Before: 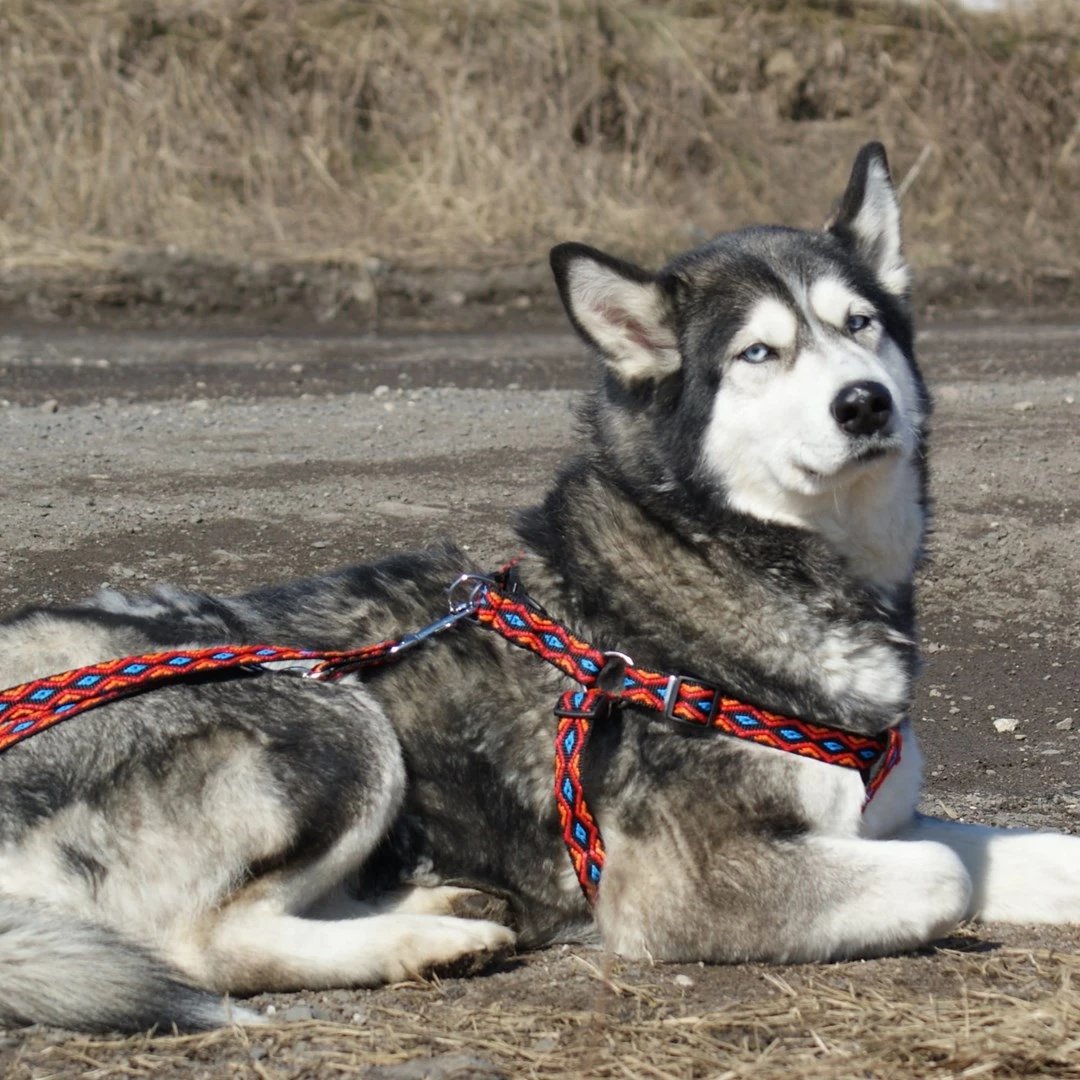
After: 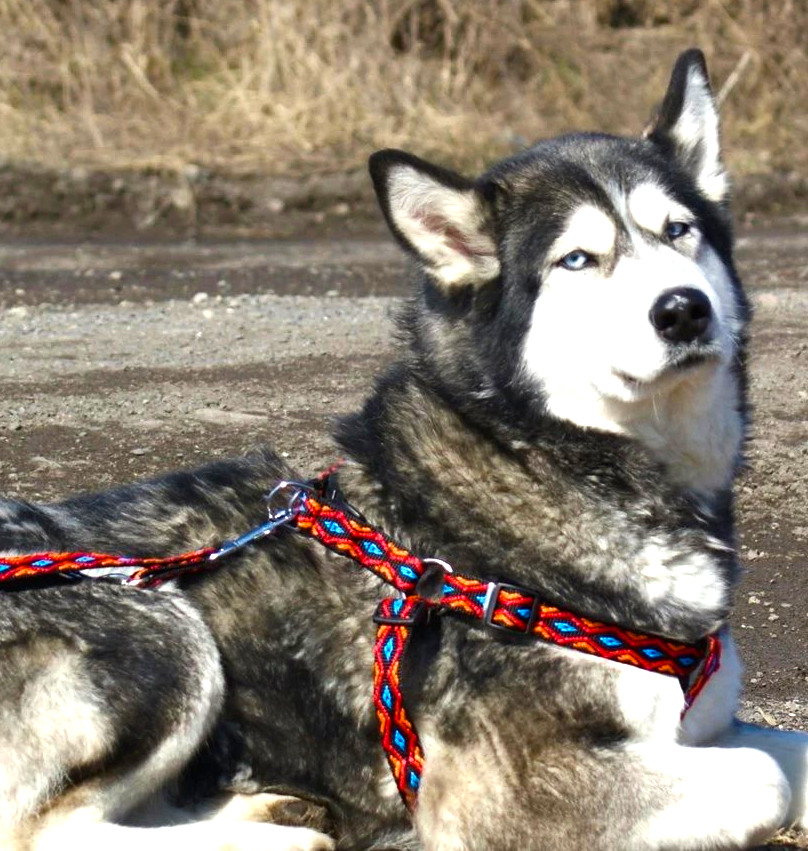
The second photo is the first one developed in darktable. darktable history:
exposure: exposure 0.3 EV, compensate highlight preservation false
crop: left 16.768%, top 8.653%, right 8.362%, bottom 12.485%
color balance rgb: linear chroma grading › global chroma 16.62%, perceptual saturation grading › highlights -8.63%, perceptual saturation grading › mid-tones 18.66%, perceptual saturation grading › shadows 28.49%, perceptual brilliance grading › highlights 14.22%, perceptual brilliance grading › shadows -18.96%, global vibrance 27.71%
